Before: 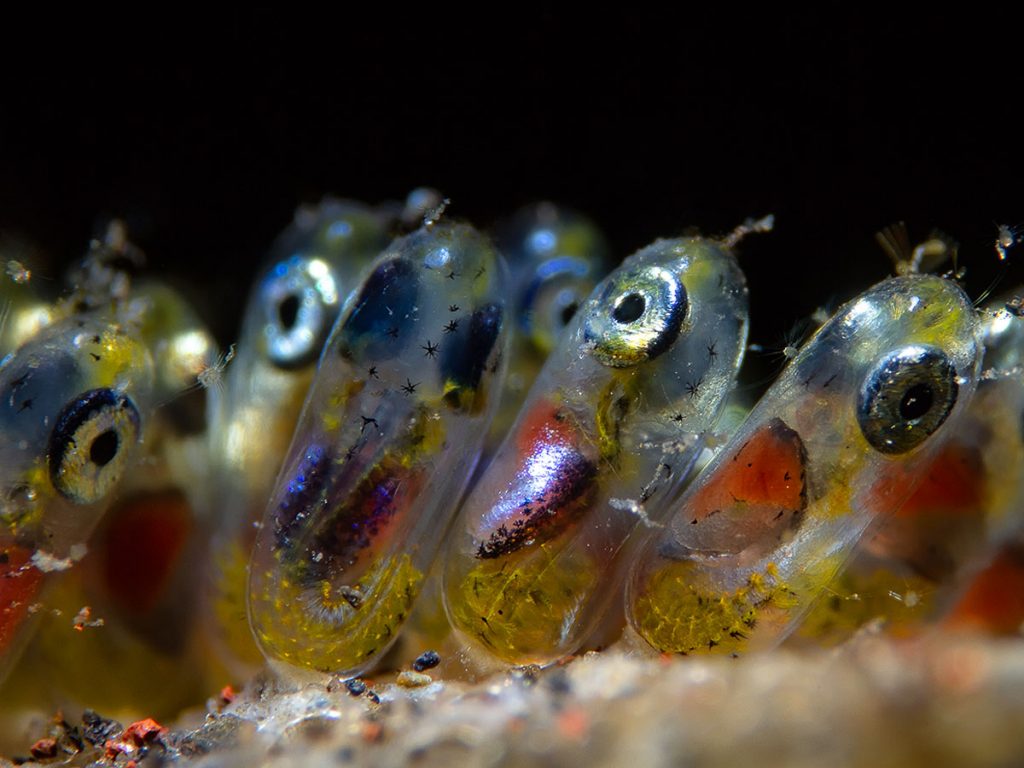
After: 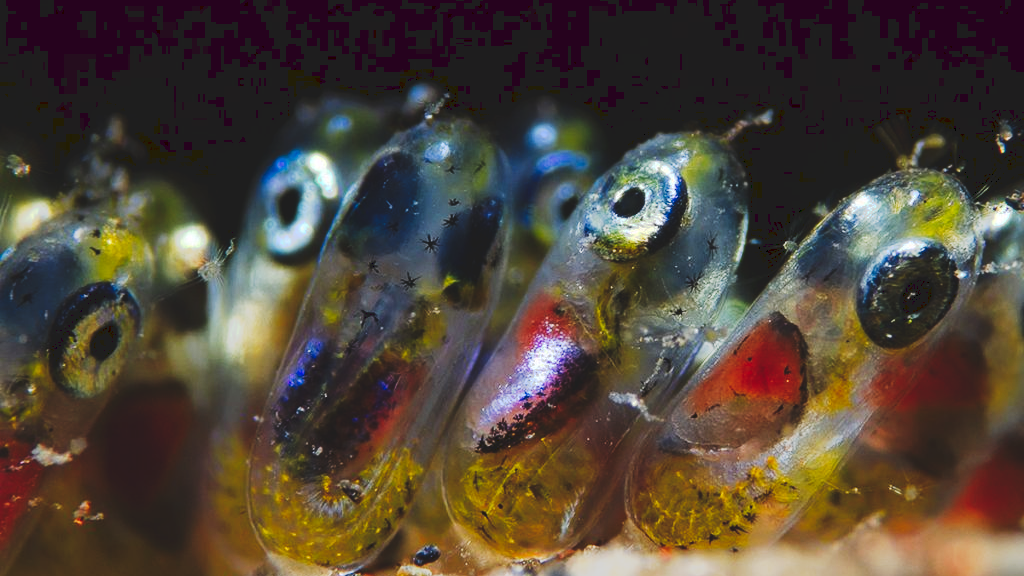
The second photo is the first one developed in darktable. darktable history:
crop: top 13.819%, bottom 11.169%
tone curve: curves: ch0 [(0, 0) (0.003, 0.108) (0.011, 0.113) (0.025, 0.113) (0.044, 0.121) (0.069, 0.132) (0.1, 0.145) (0.136, 0.158) (0.177, 0.182) (0.224, 0.215) (0.277, 0.27) (0.335, 0.341) (0.399, 0.424) (0.468, 0.528) (0.543, 0.622) (0.623, 0.721) (0.709, 0.79) (0.801, 0.846) (0.898, 0.871) (1, 1)], preserve colors none
